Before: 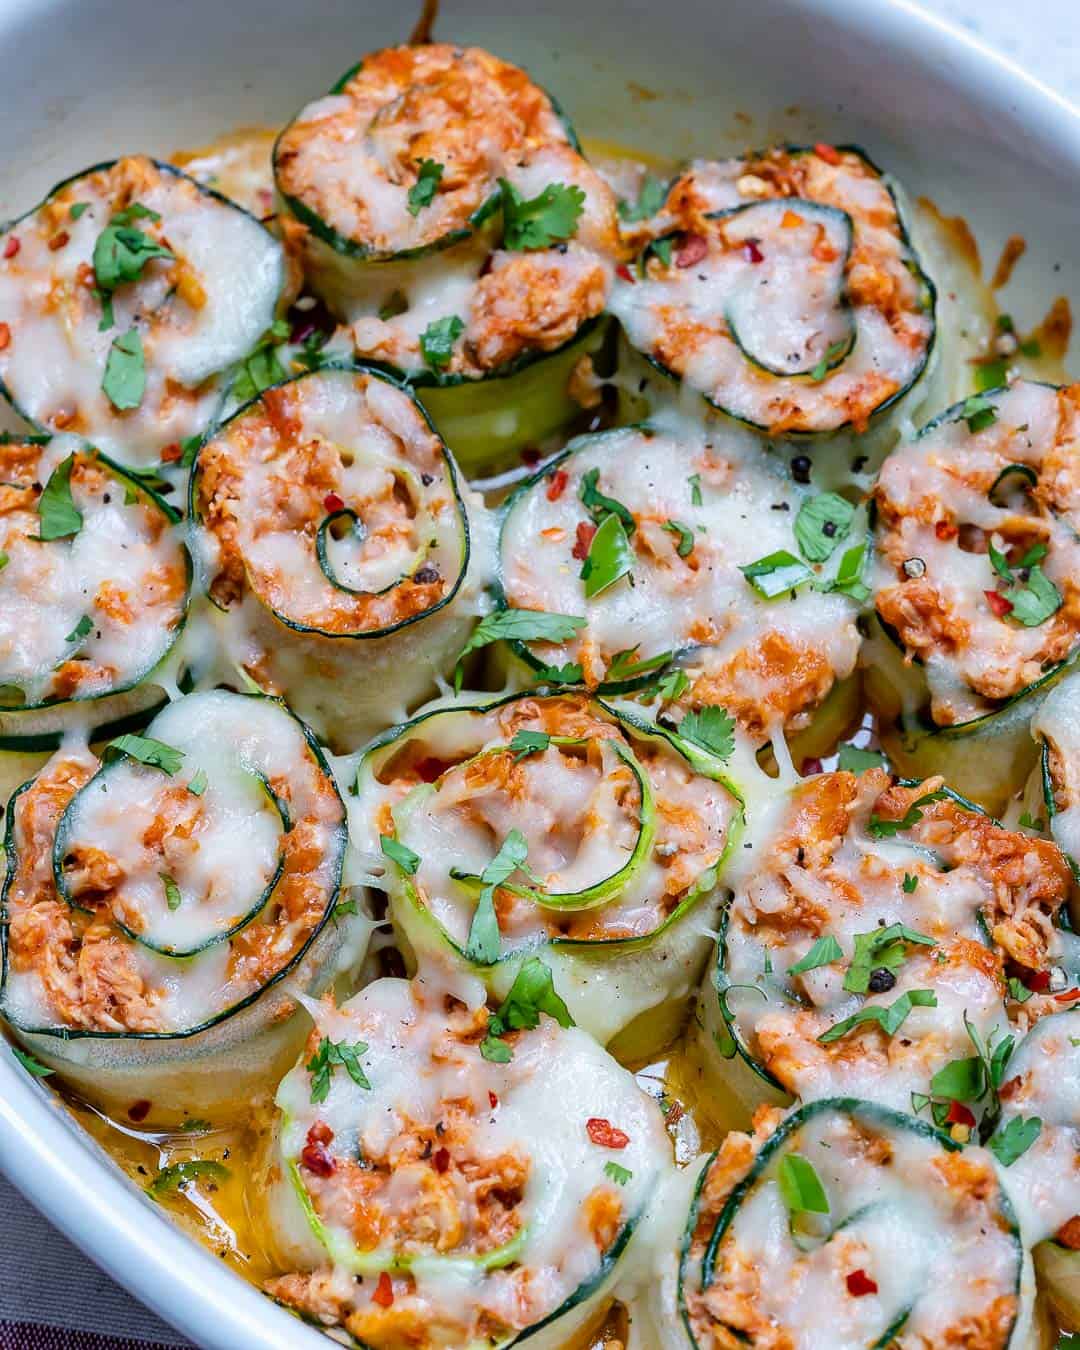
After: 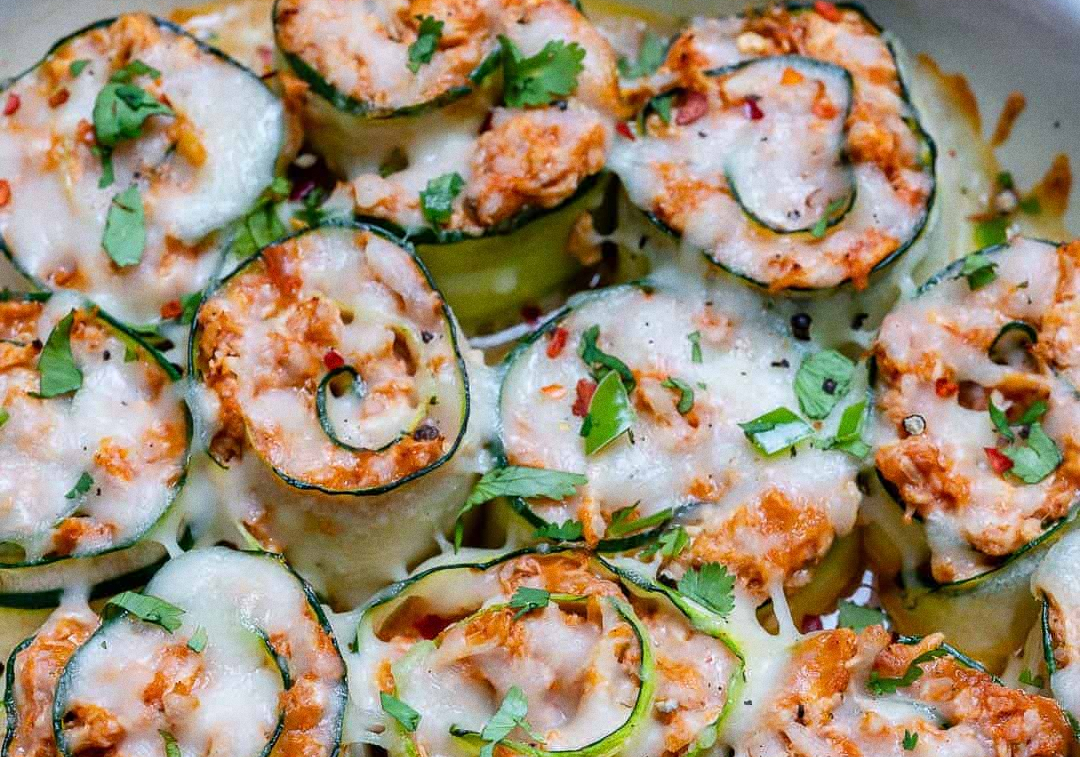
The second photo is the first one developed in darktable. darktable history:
crop and rotate: top 10.605%, bottom 33.274%
grain: coarseness 7.08 ISO, strength 21.67%, mid-tones bias 59.58%
